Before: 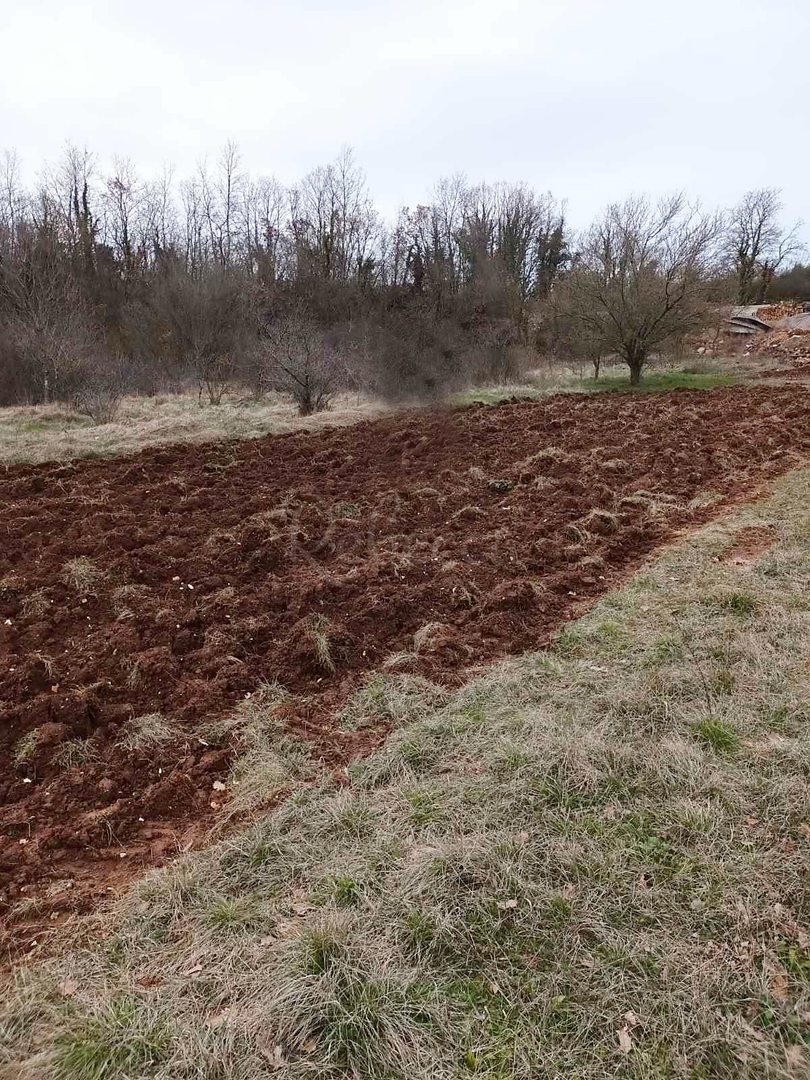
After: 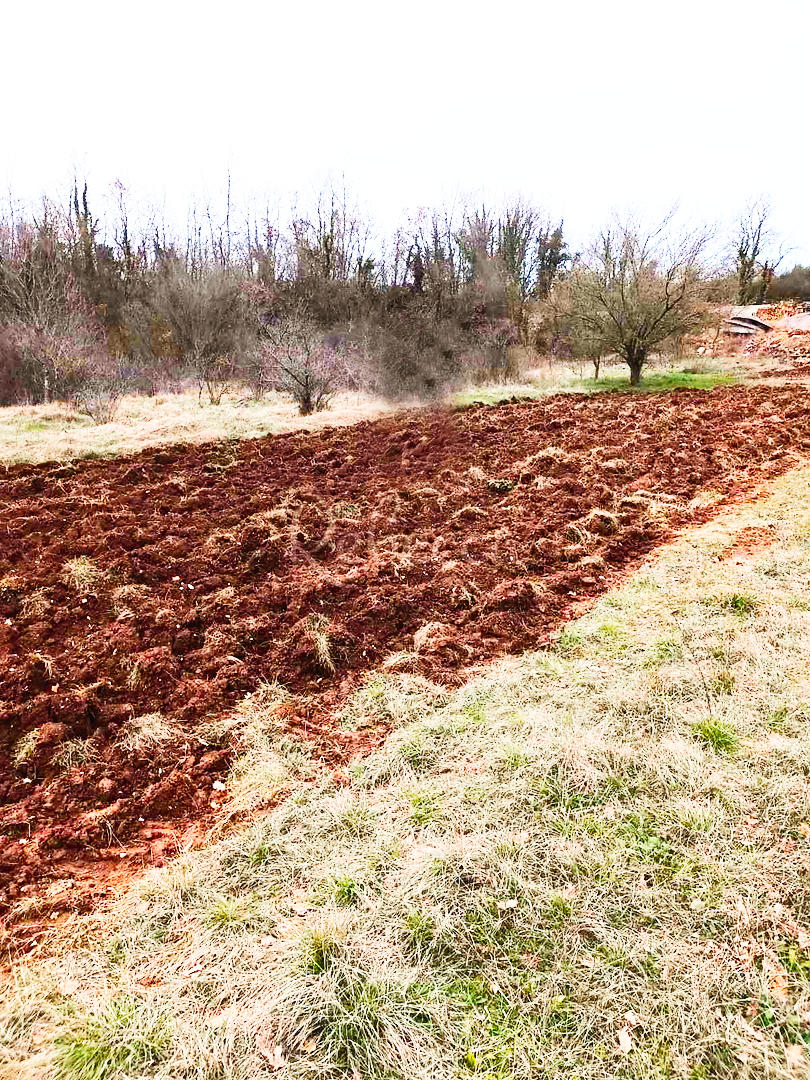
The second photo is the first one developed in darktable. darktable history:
base curve: curves: ch0 [(0, 0) (0.007, 0.004) (0.027, 0.03) (0.046, 0.07) (0.207, 0.54) (0.442, 0.872) (0.673, 0.972) (1, 1)], preserve colors none
contrast brightness saturation: contrast 0.196, brightness 0.157, saturation 0.219
